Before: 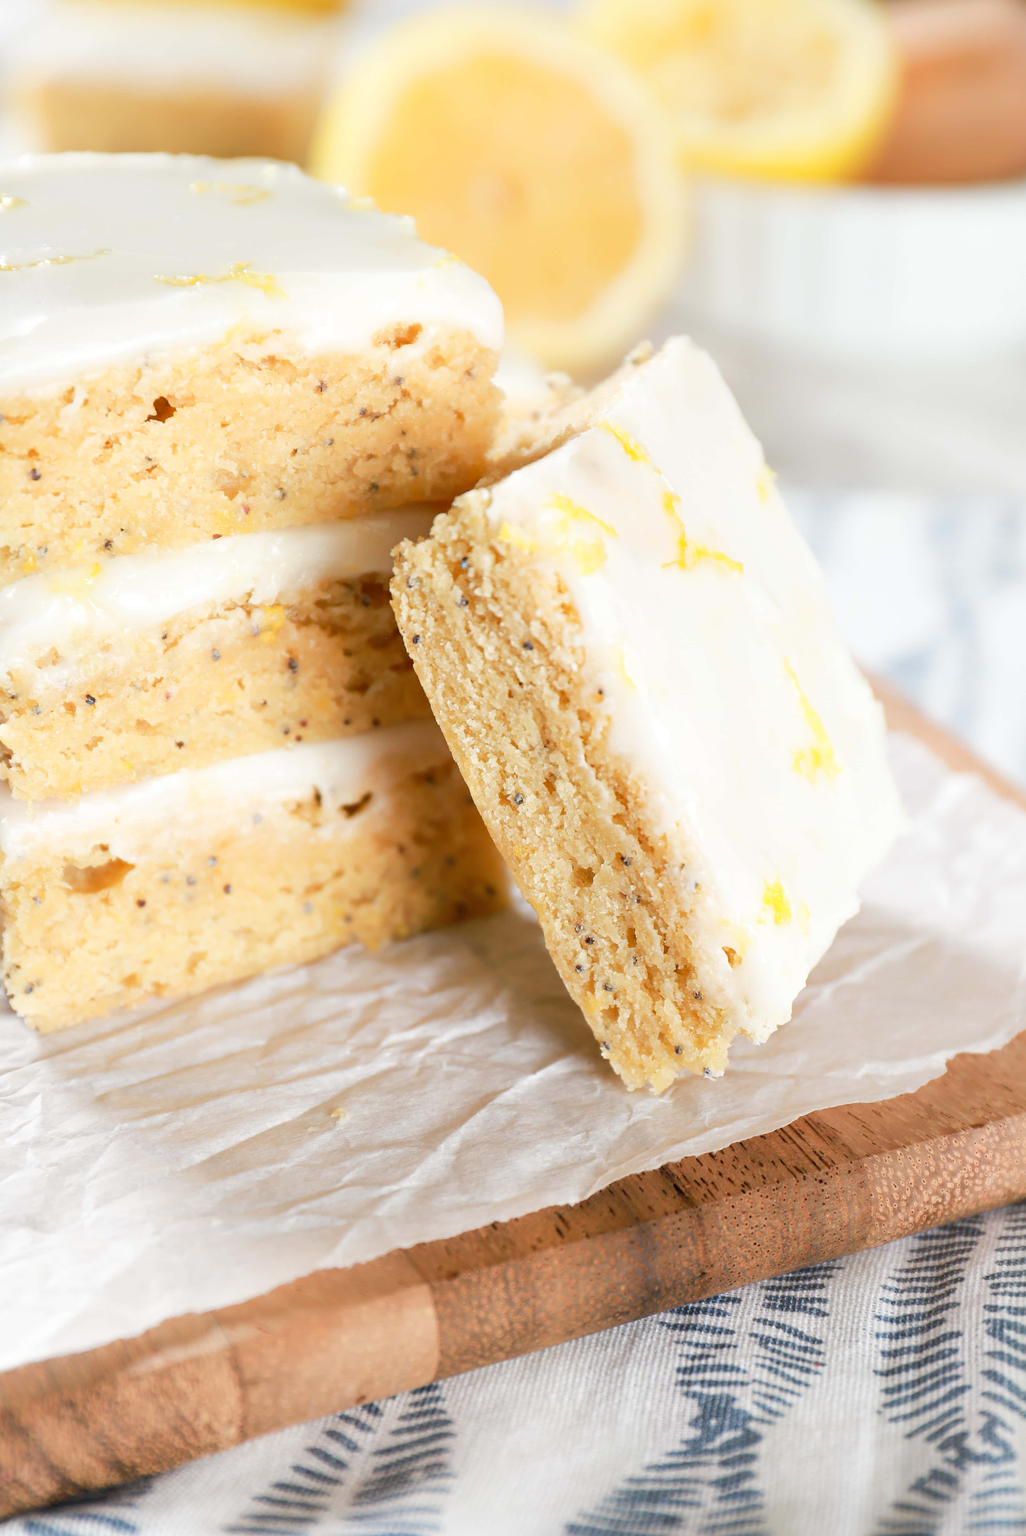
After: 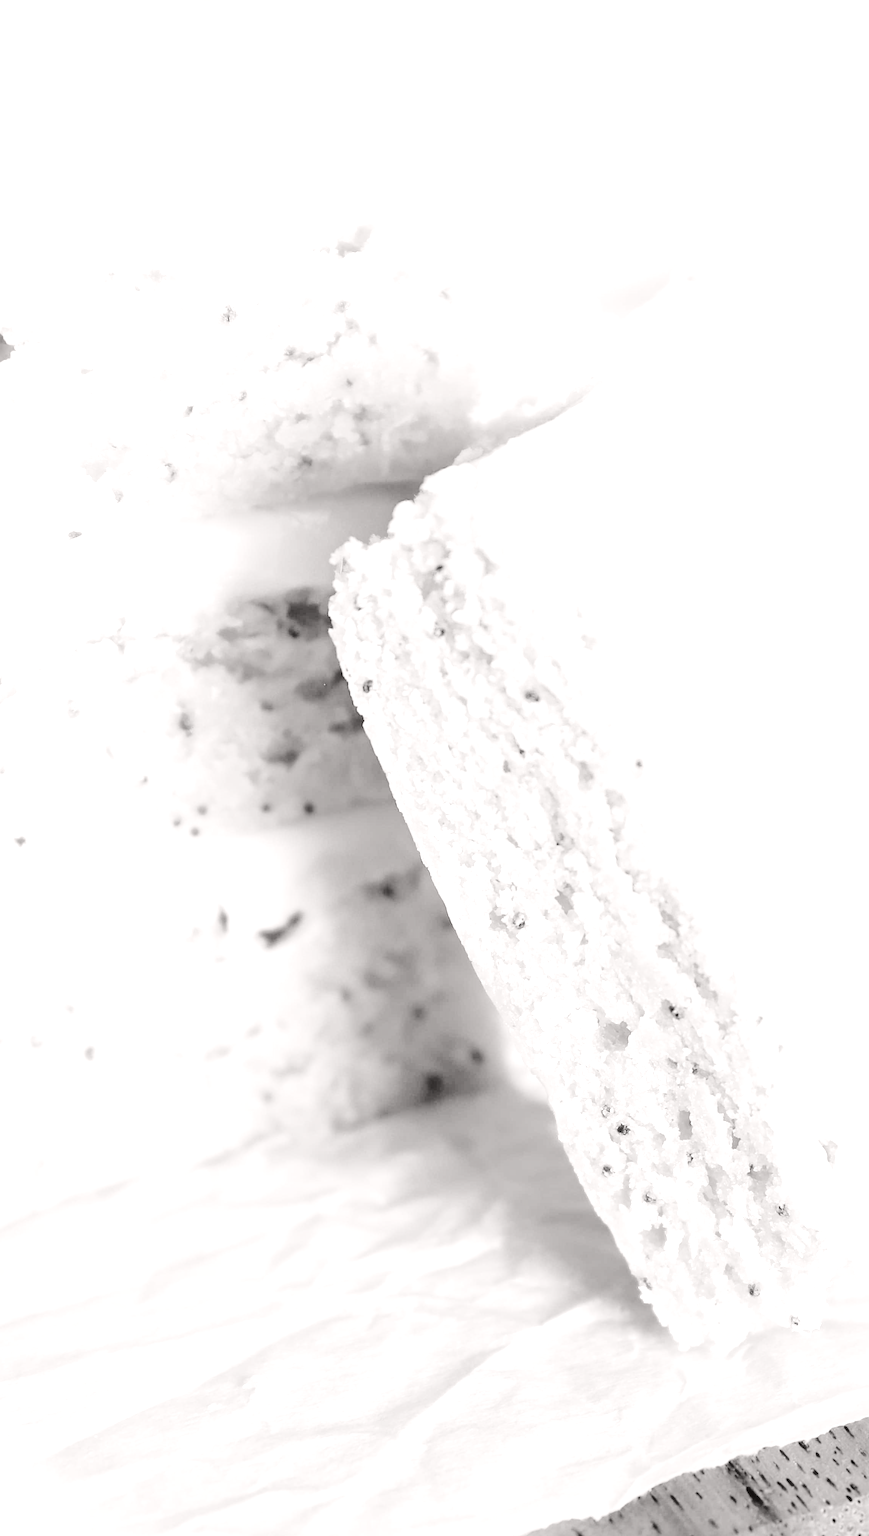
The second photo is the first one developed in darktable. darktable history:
exposure: black level correction 0, exposure 1.2 EV, compensate exposure bias true, compensate highlight preservation false
tone curve: curves: ch0 [(0, 0.032) (0.094, 0.08) (0.265, 0.208) (0.41, 0.417) (0.485, 0.524) (0.638, 0.673) (0.845, 0.828) (0.994, 0.964)]; ch1 [(0, 0) (0.161, 0.092) (0.37, 0.302) (0.437, 0.456) (0.469, 0.482) (0.498, 0.504) (0.576, 0.583) (0.644, 0.638) (0.725, 0.765) (1, 1)]; ch2 [(0, 0) (0.352, 0.403) (0.45, 0.469) (0.502, 0.504) (0.54, 0.521) (0.589, 0.576) (1, 1)], color space Lab, independent channels, preserve colors none
crop: left 16.228%, top 11.262%, right 26.14%, bottom 20.738%
base curve: curves: ch0 [(0, 0) (0.036, 0.025) (0.121, 0.166) (0.206, 0.329) (0.605, 0.79) (1, 1)], preserve colors none
contrast brightness saturation: saturation -0.992
